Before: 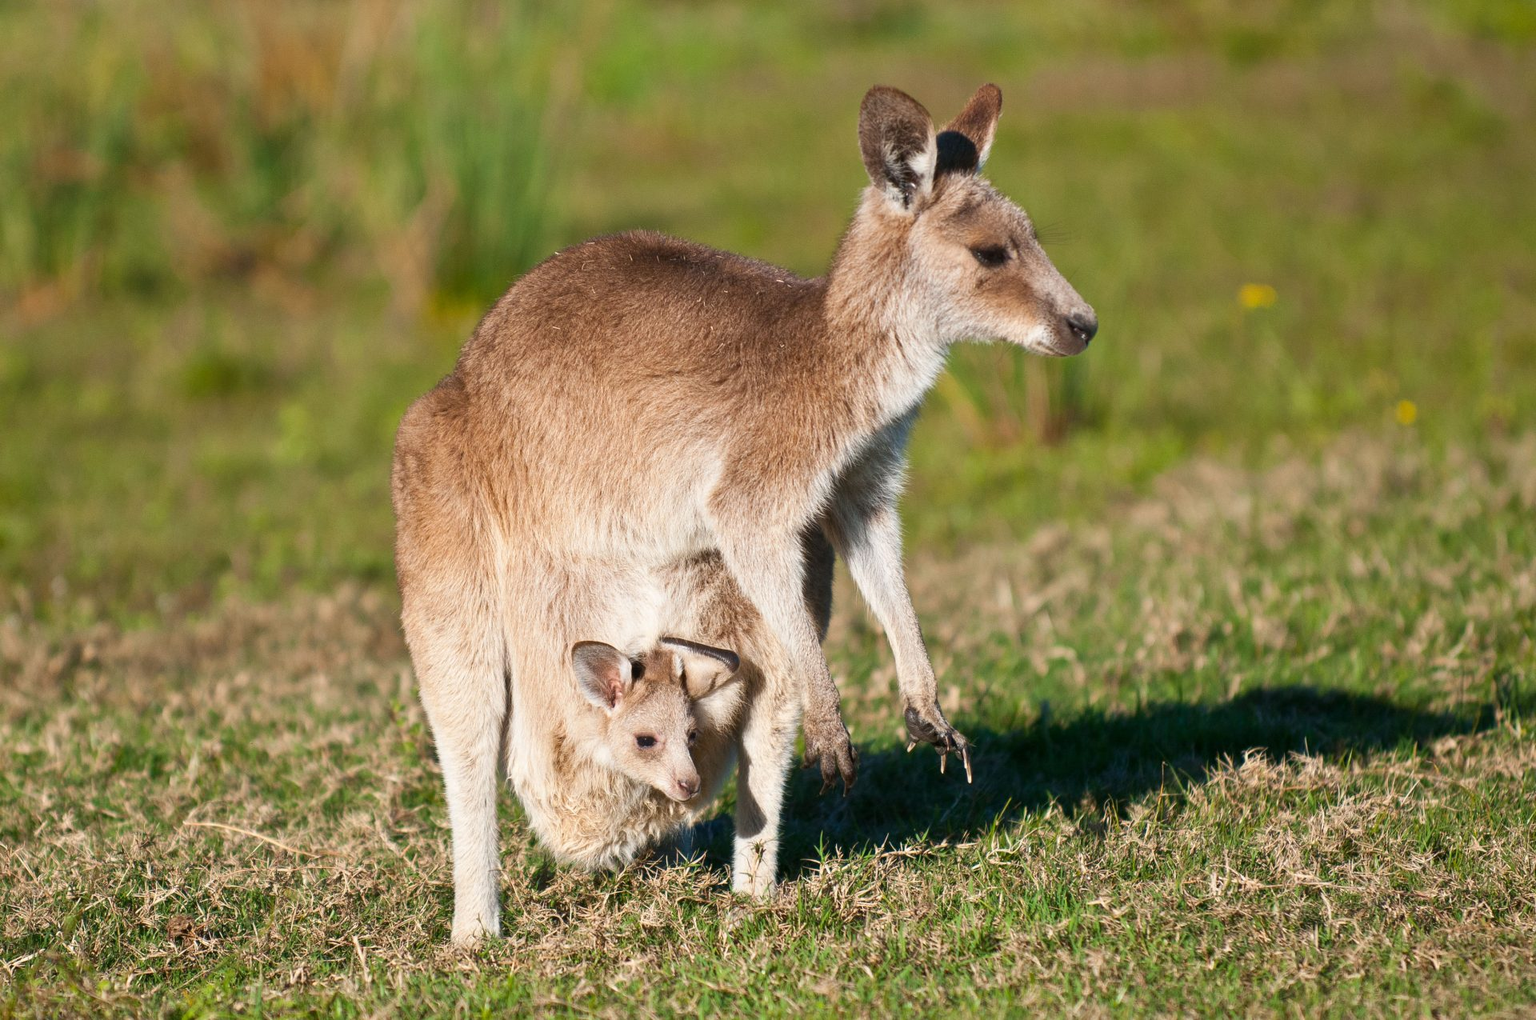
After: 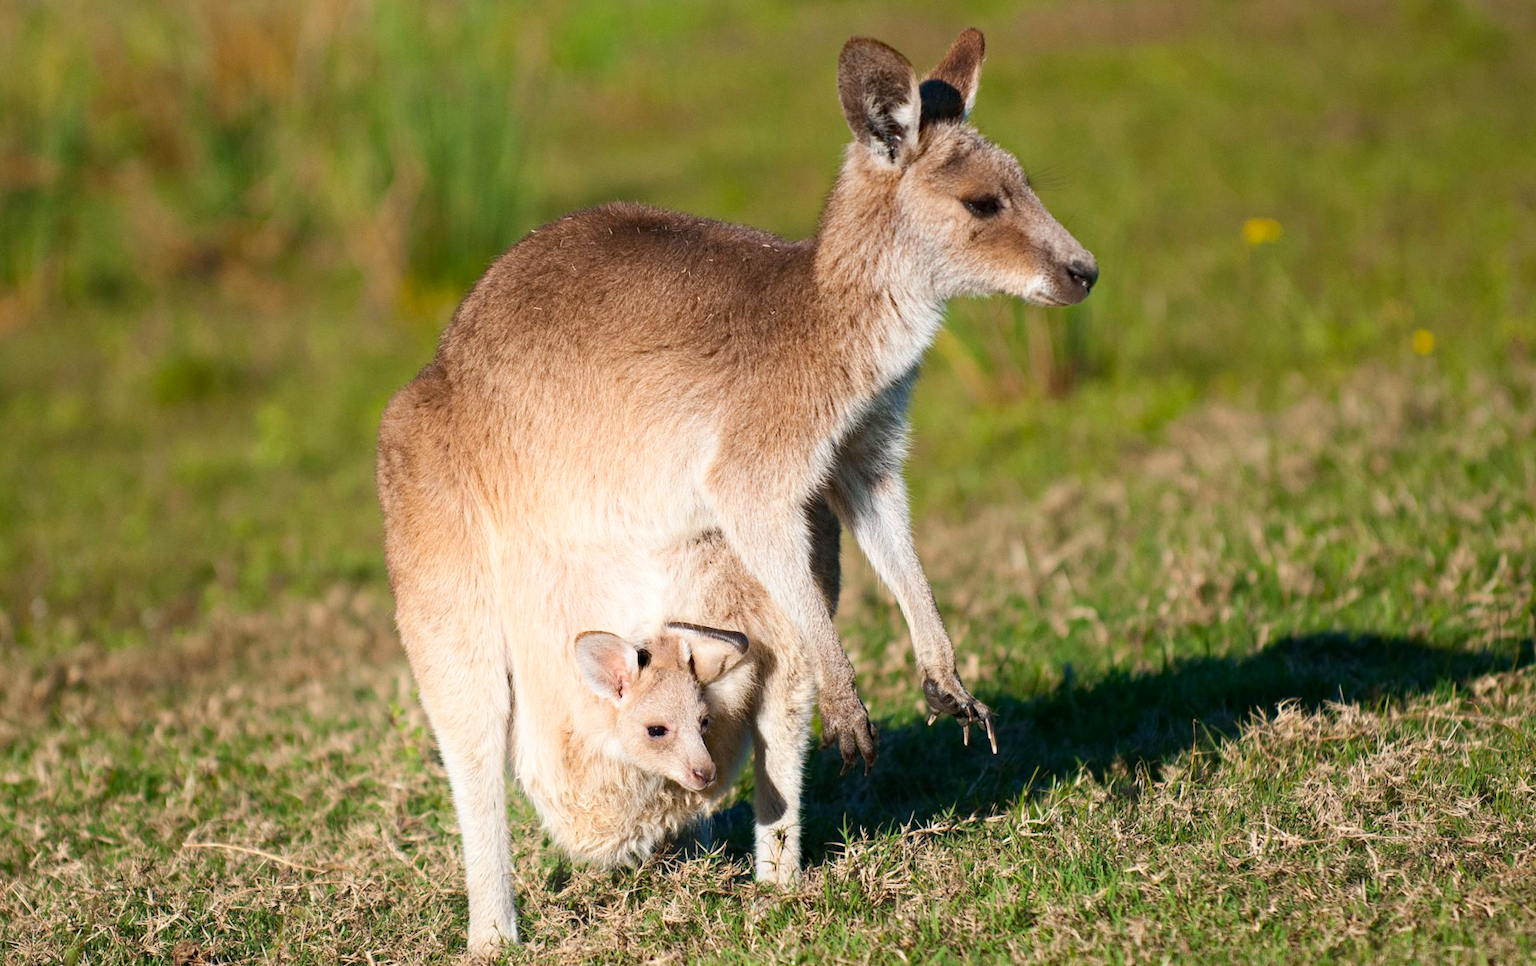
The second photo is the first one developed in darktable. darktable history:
shadows and highlights: shadows -21.3, highlights 100, soften with gaussian
rotate and perspective: rotation -3.52°, crop left 0.036, crop right 0.964, crop top 0.081, crop bottom 0.919
haze removal: strength 0.29, distance 0.25, compatibility mode true, adaptive false
